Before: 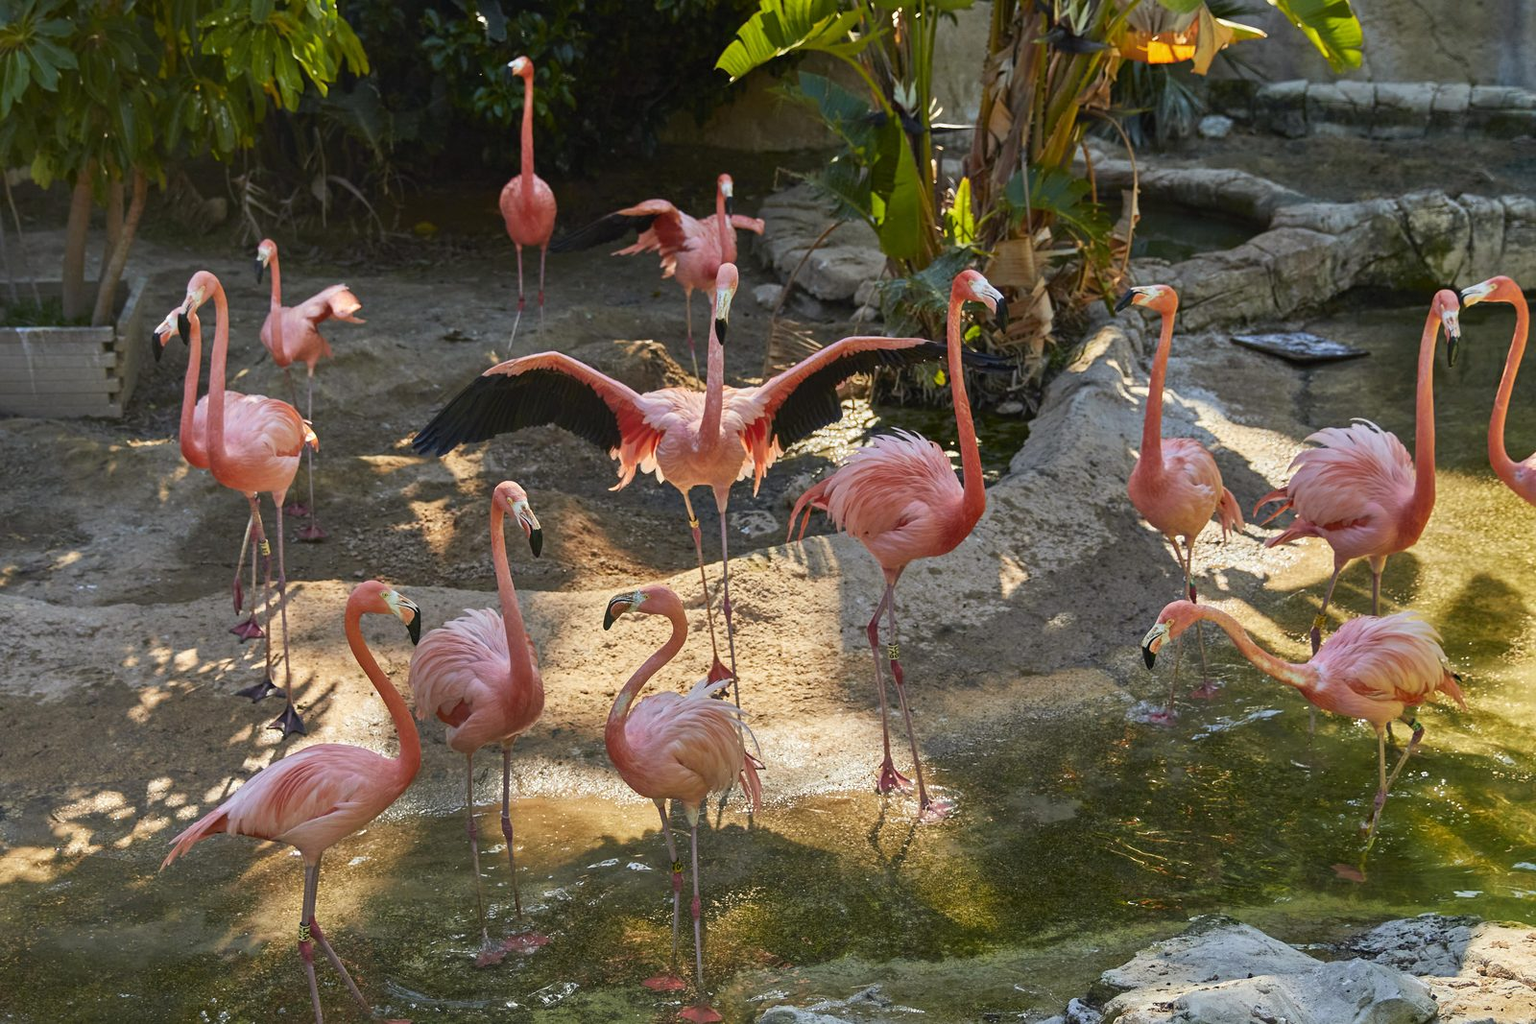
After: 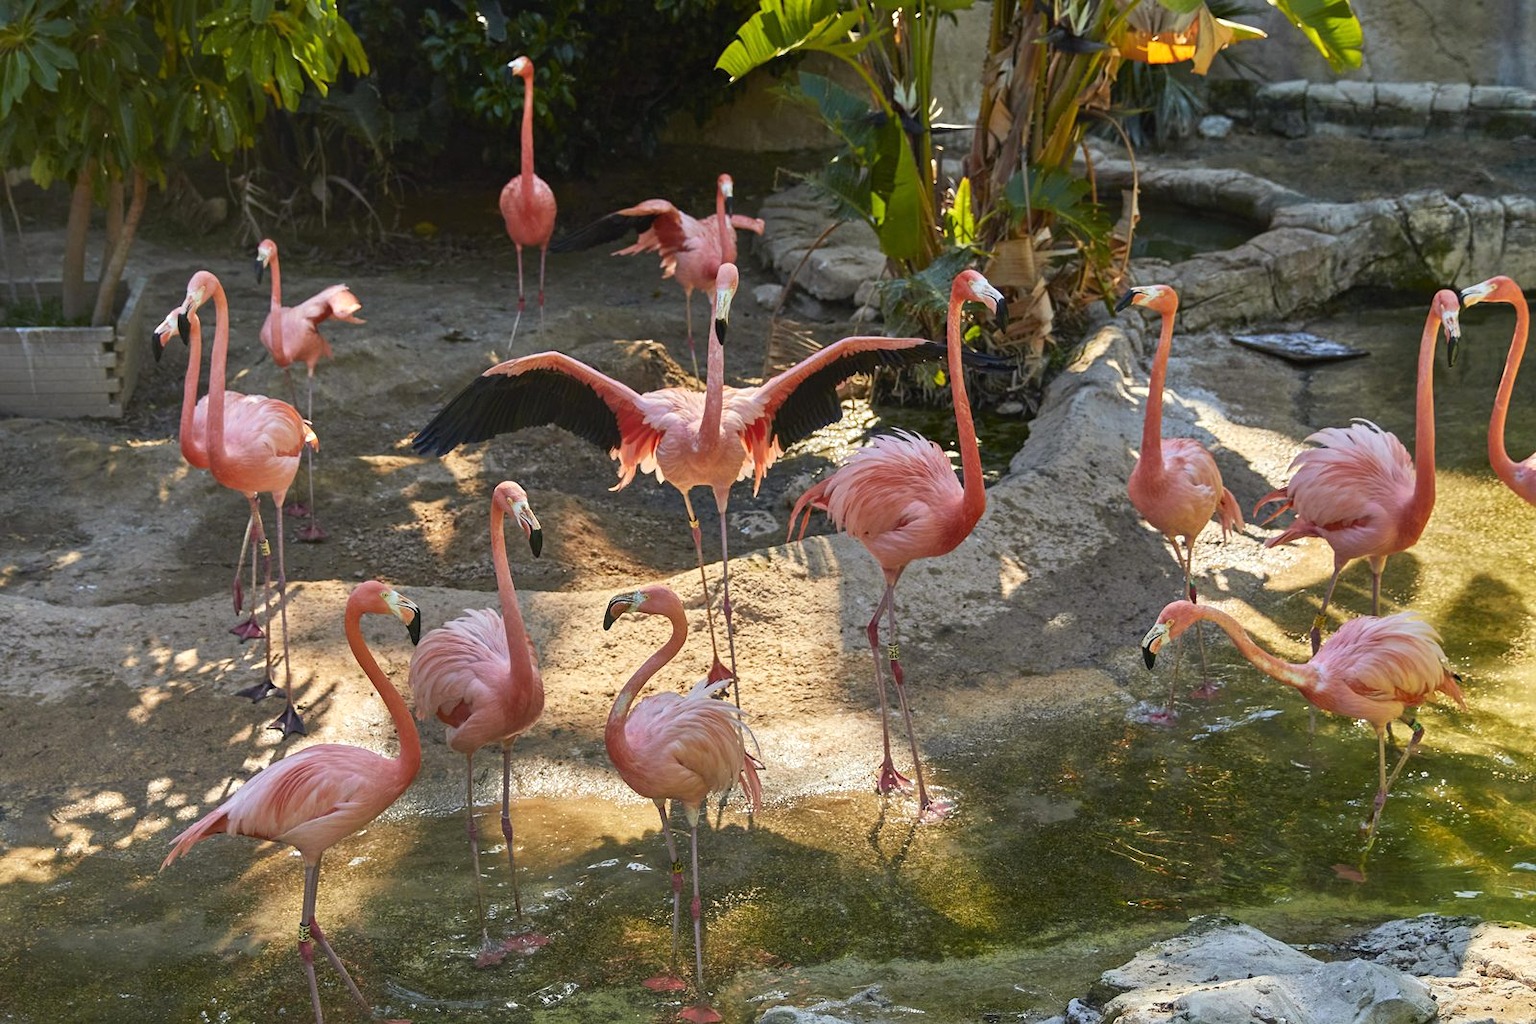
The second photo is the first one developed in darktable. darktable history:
exposure: exposure 0.178 EV, compensate exposure bias true, compensate highlight preservation false
